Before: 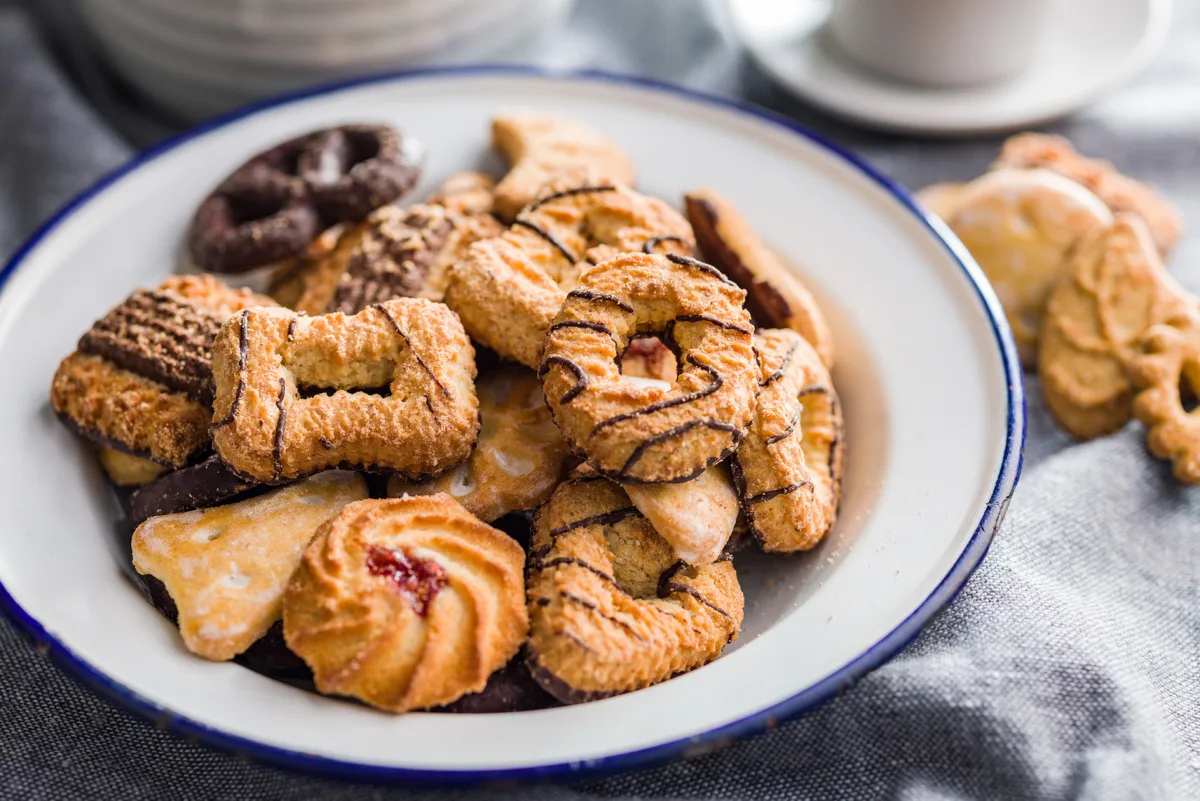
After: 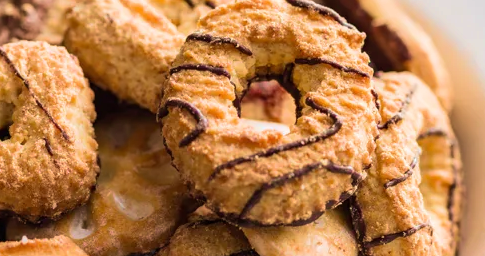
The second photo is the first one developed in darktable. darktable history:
crop: left 31.751%, top 32.172%, right 27.8%, bottom 35.83%
velvia: strength 45%
